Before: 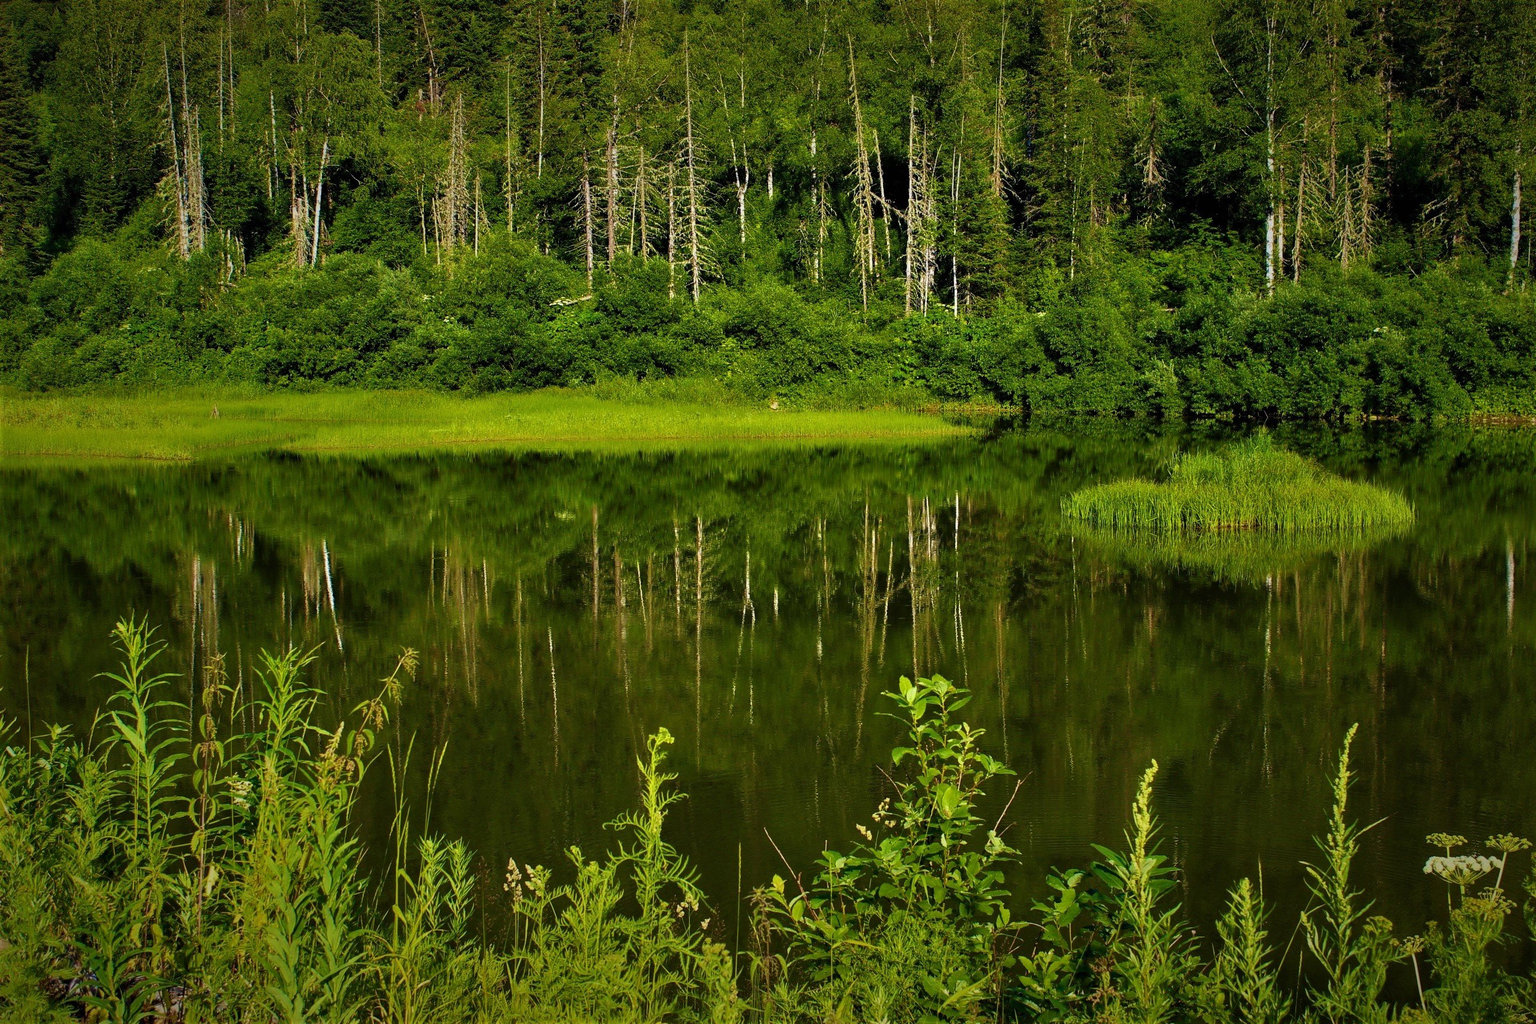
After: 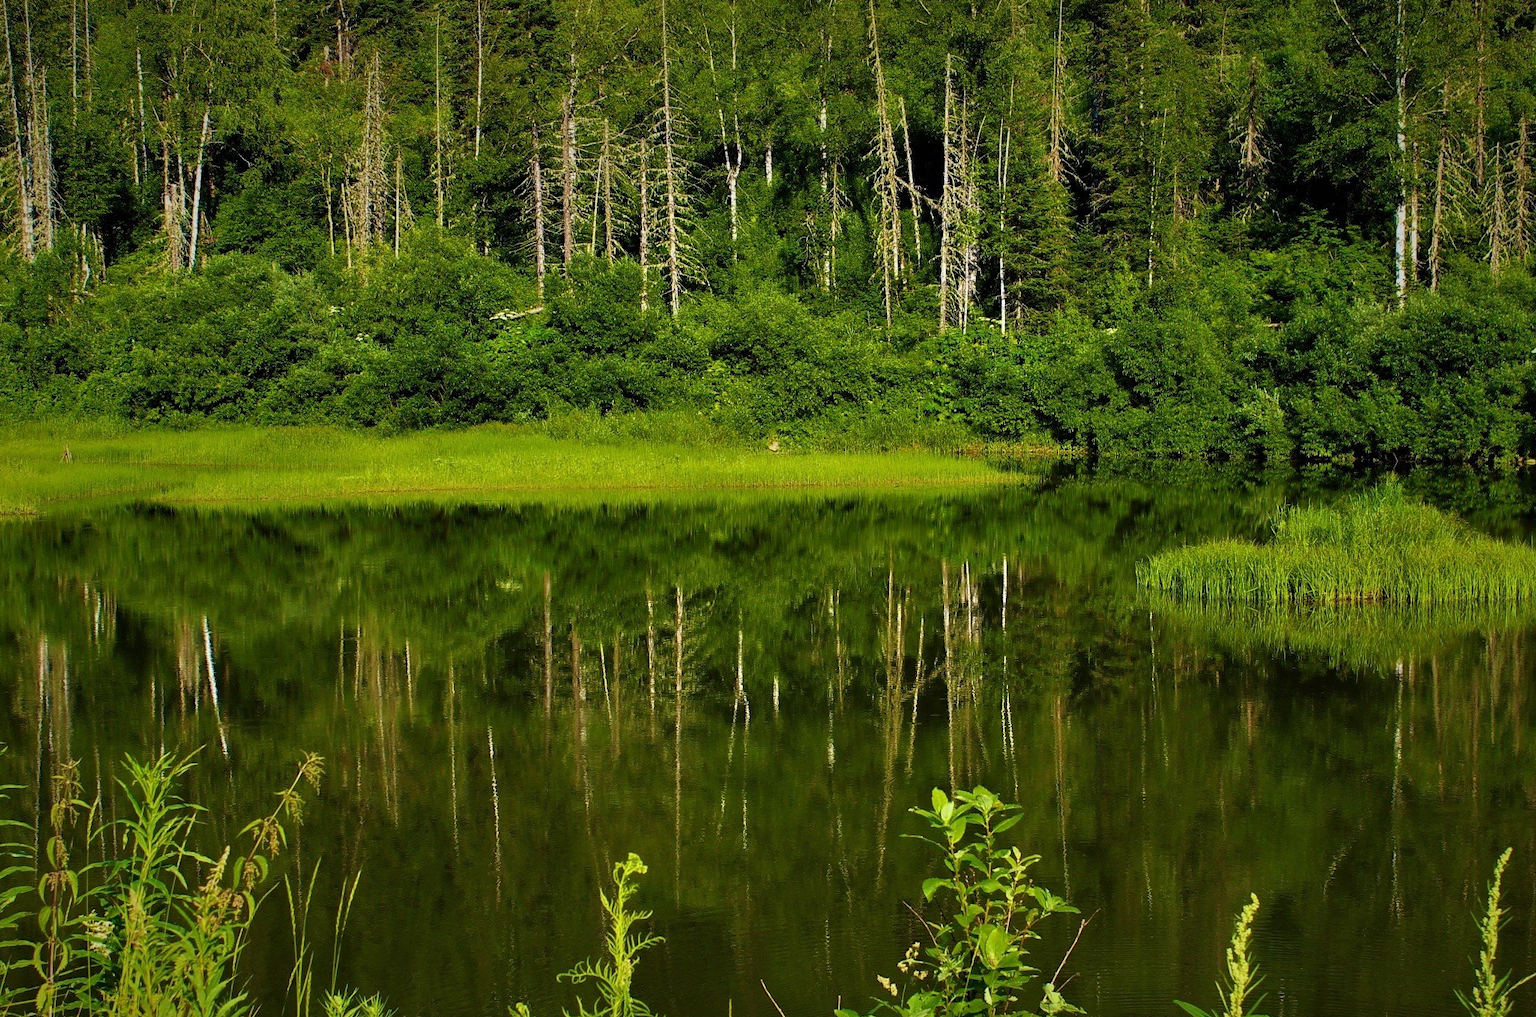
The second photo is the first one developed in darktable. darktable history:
crop and rotate: left 10.586%, top 5.154%, right 10.316%, bottom 16.256%
